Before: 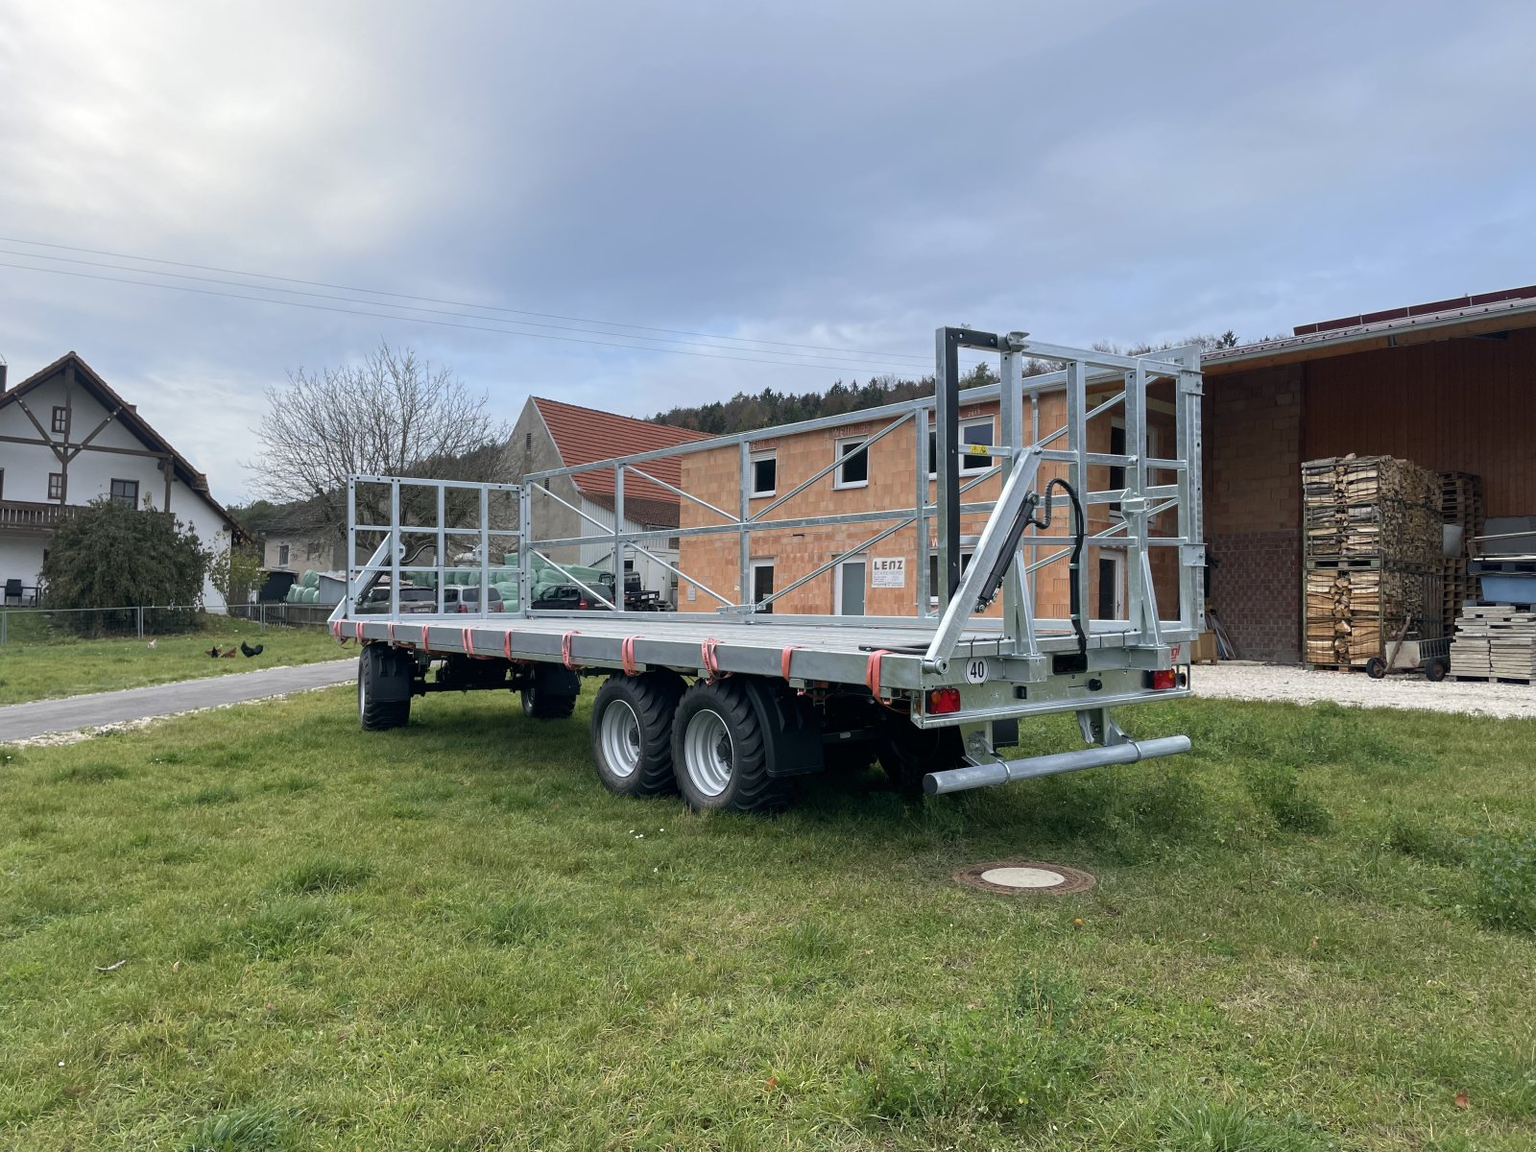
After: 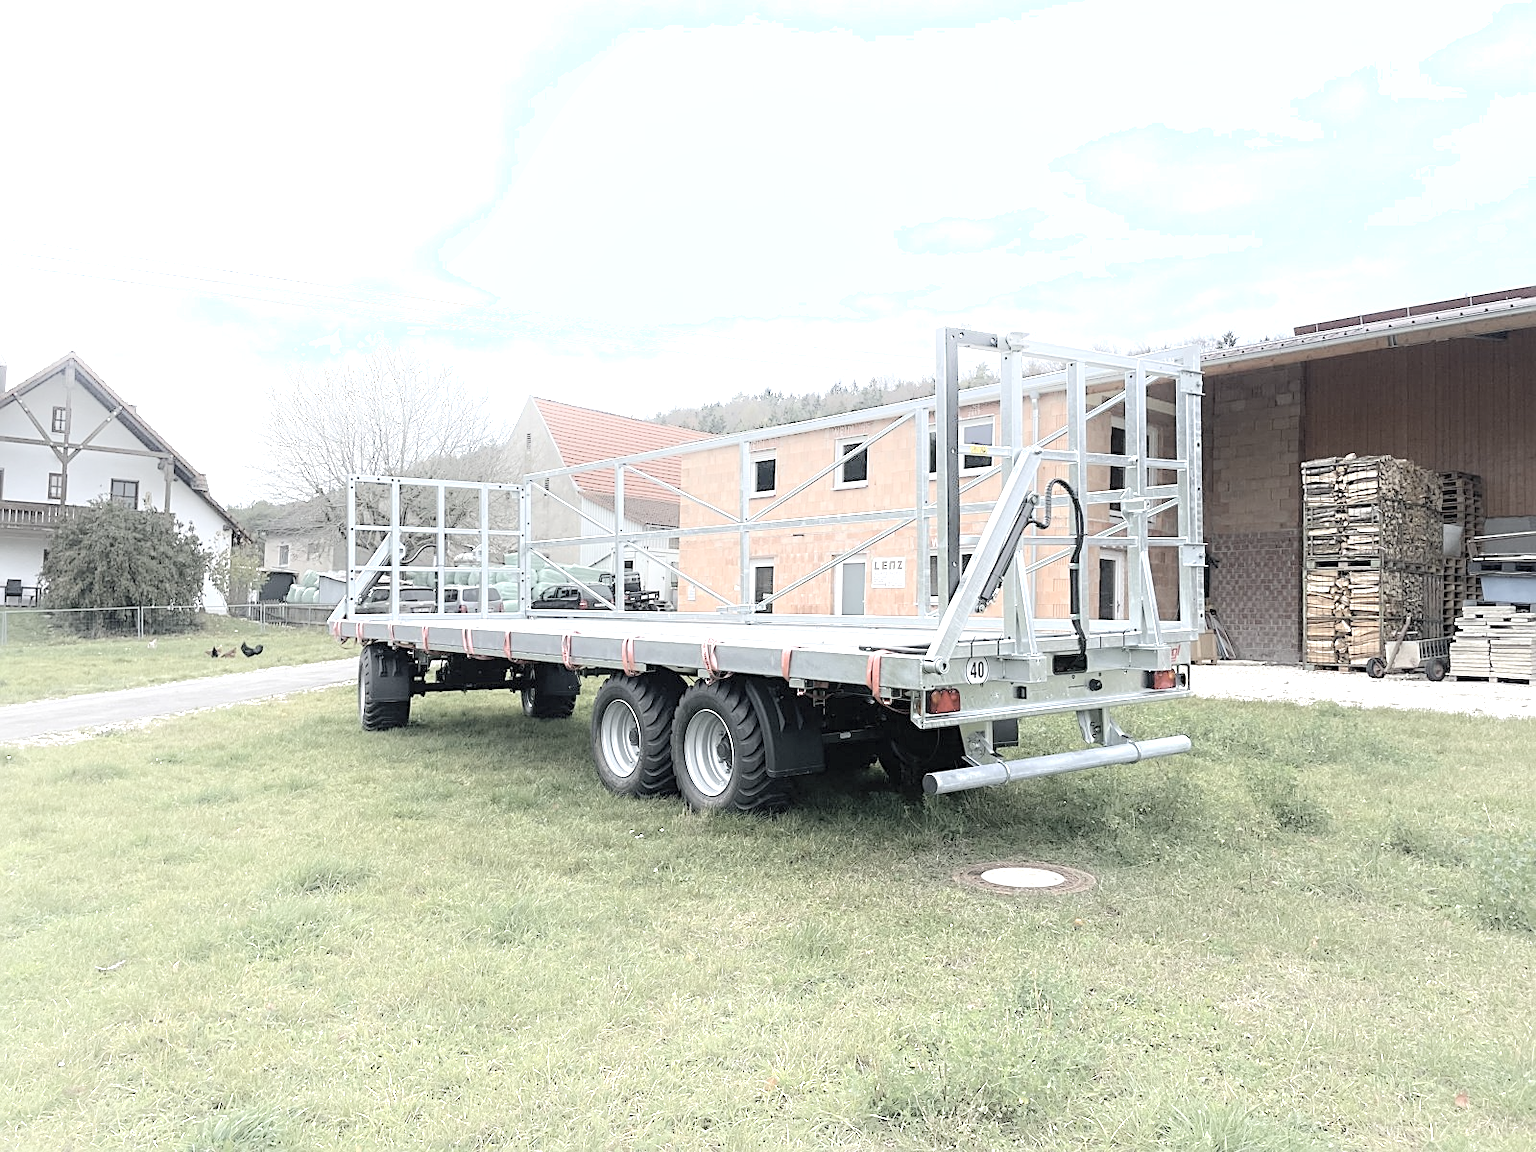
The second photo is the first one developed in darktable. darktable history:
contrast brightness saturation: brightness 0.18, saturation -0.5
shadows and highlights: highlights 70.7, soften with gaussian
sharpen: on, module defaults
exposure: exposure 1.061 EV, compensate highlight preservation false
